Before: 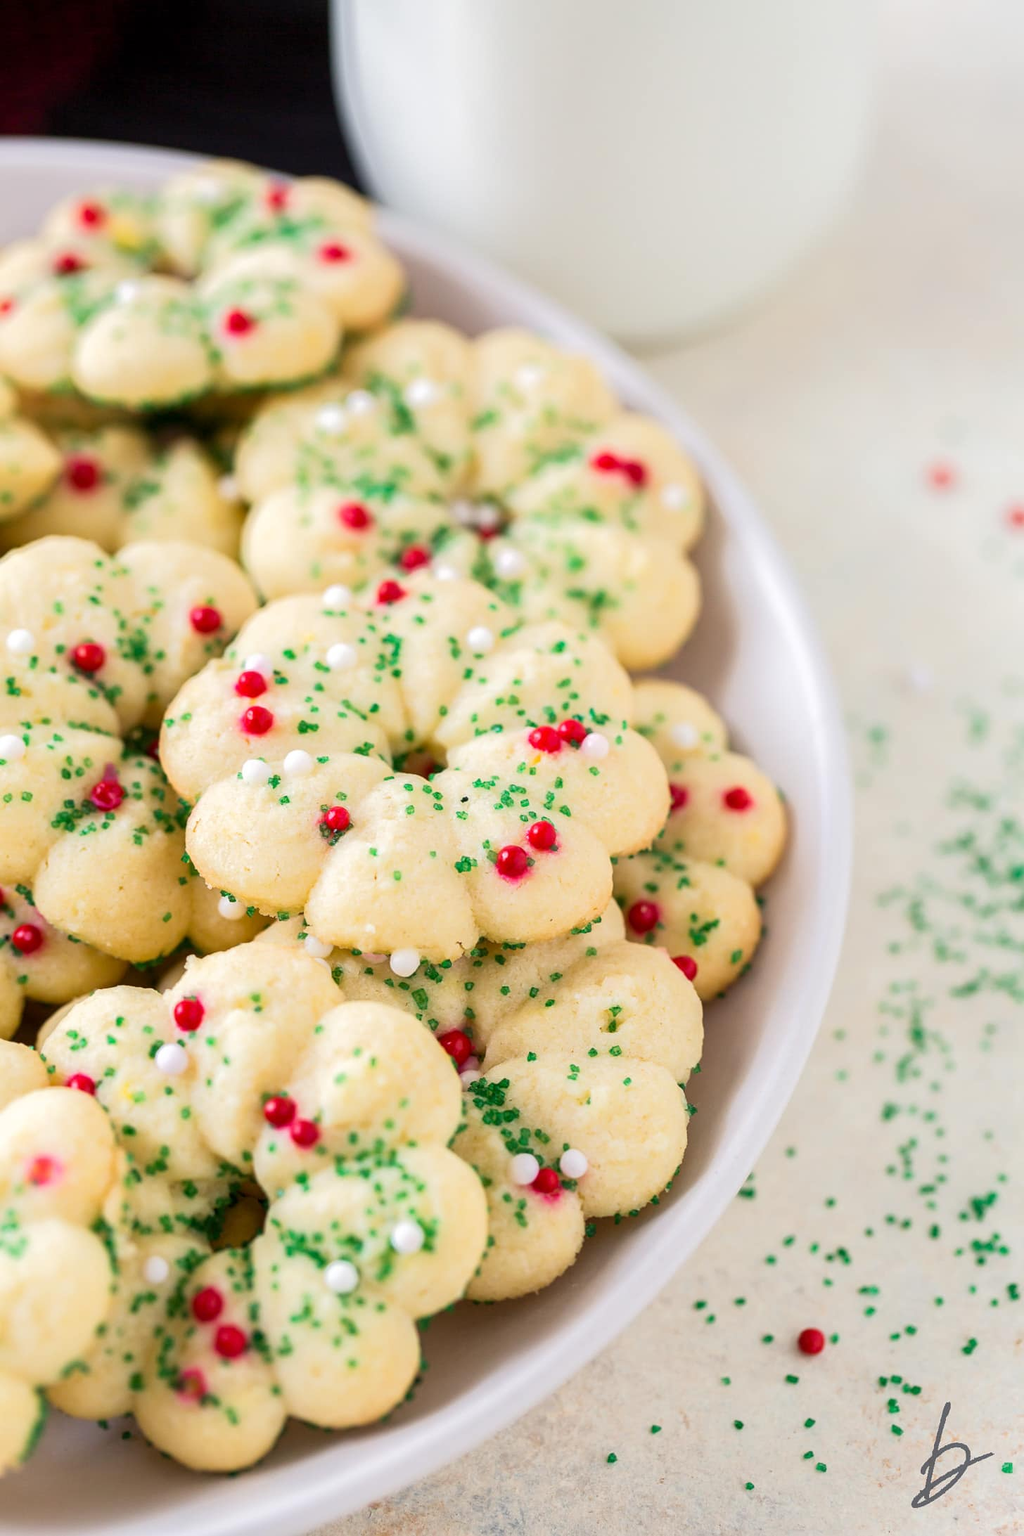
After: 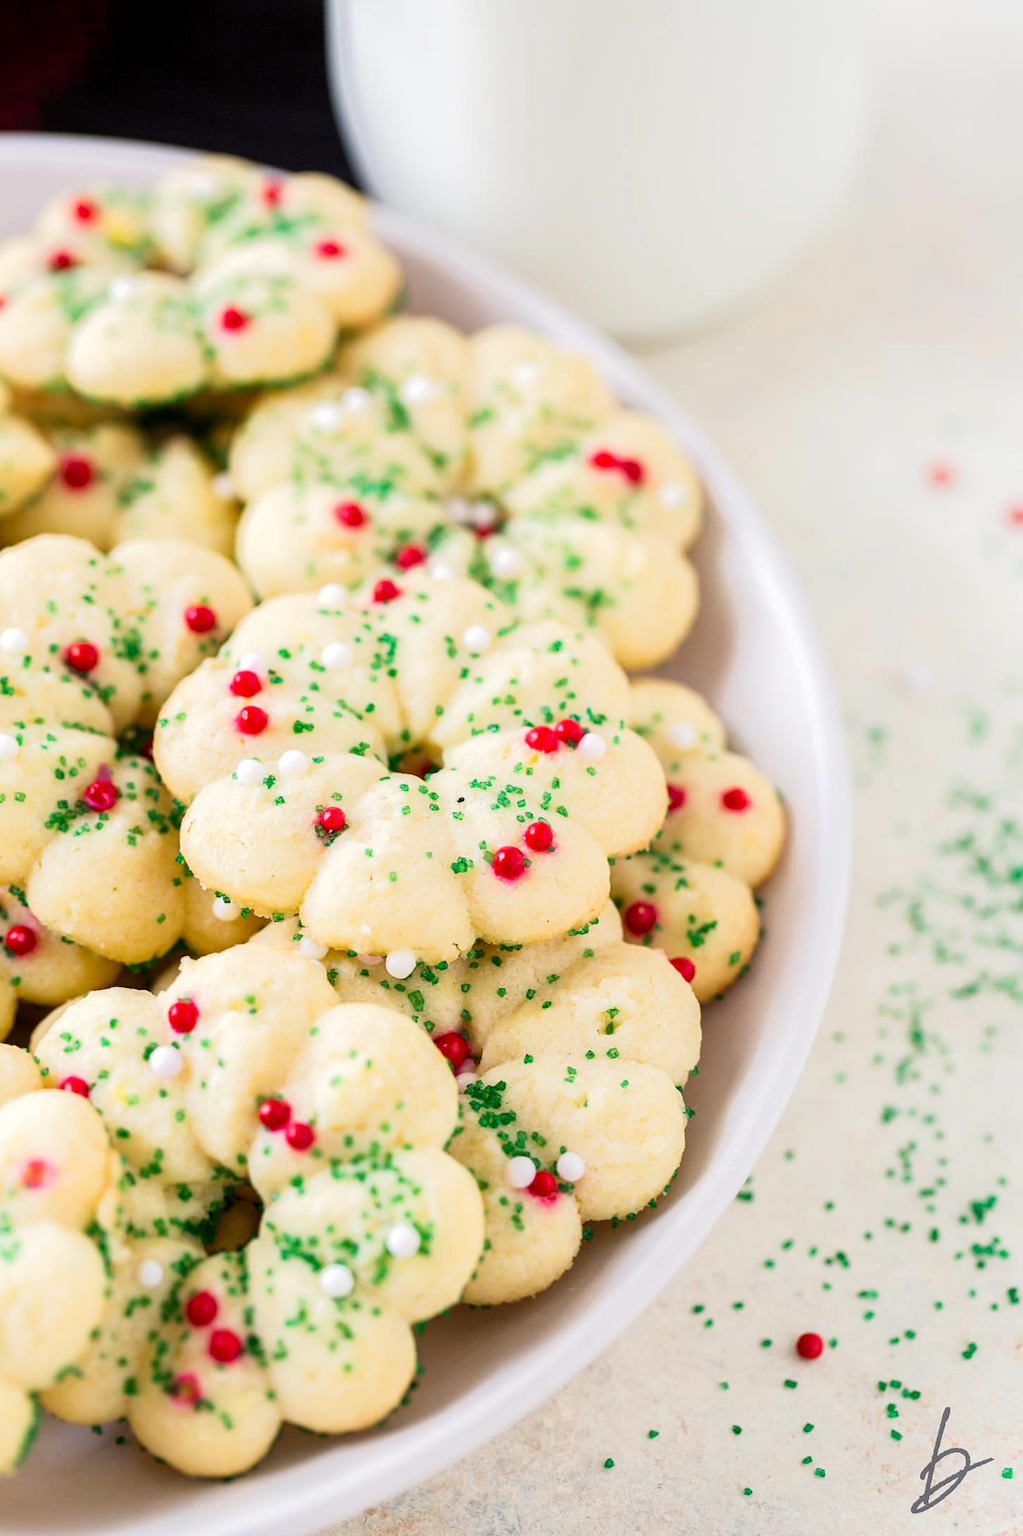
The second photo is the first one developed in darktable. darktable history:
tone curve: curves: ch0 [(0, 0) (0.004, 0.002) (0.02, 0.013) (0.218, 0.218) (0.664, 0.718) (0.832, 0.873) (1, 1)], preserve colors none
crop and rotate: left 0.745%, top 0.382%, bottom 0.33%
